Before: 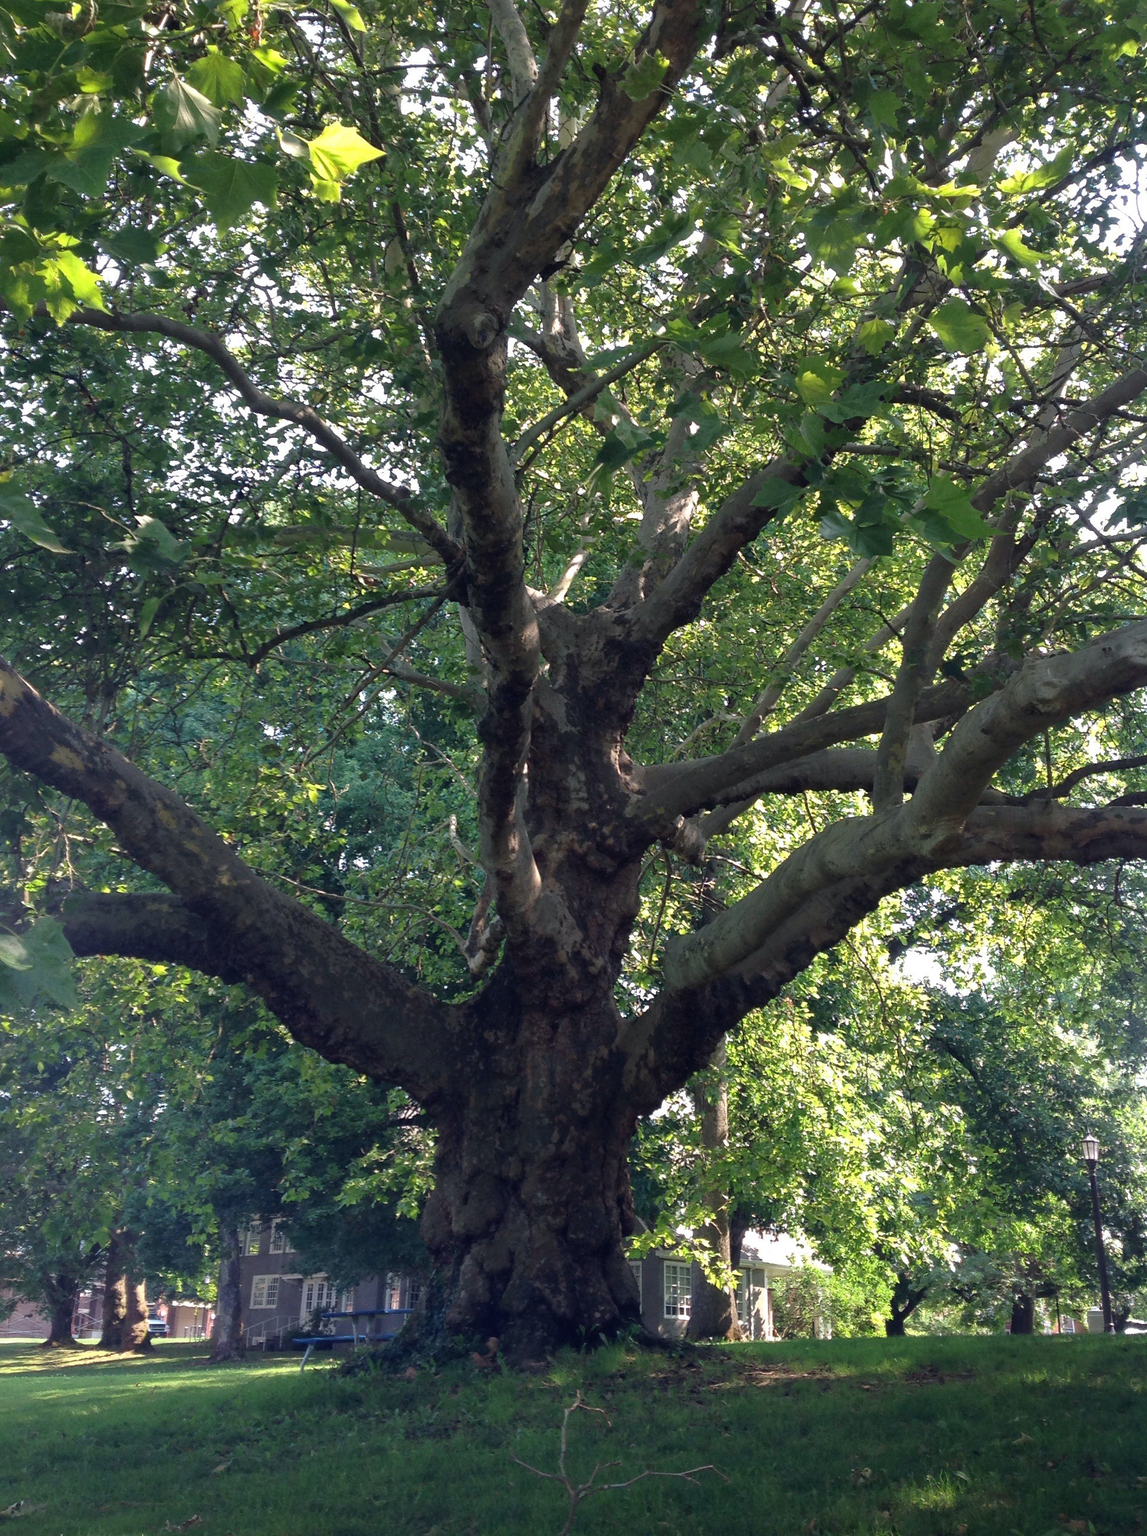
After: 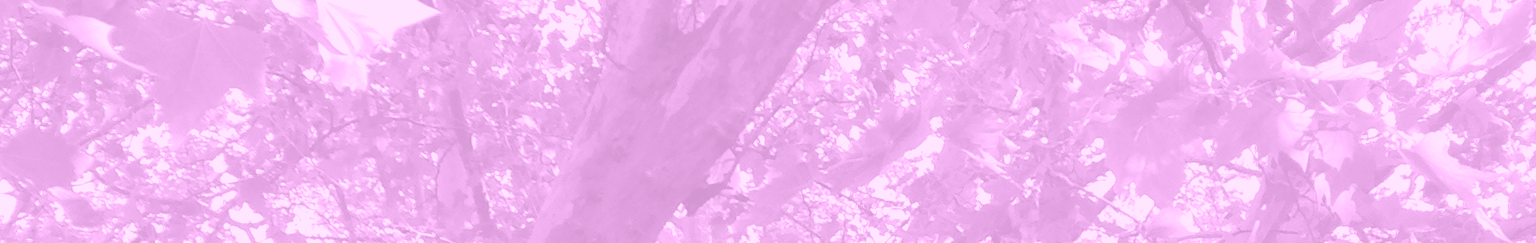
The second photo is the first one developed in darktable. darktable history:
crop and rotate: left 9.644%, top 9.491%, right 6.021%, bottom 80.509%
tone equalizer: on, module defaults
colorize: hue 331.2°, saturation 75%, source mix 30.28%, lightness 70.52%, version 1
